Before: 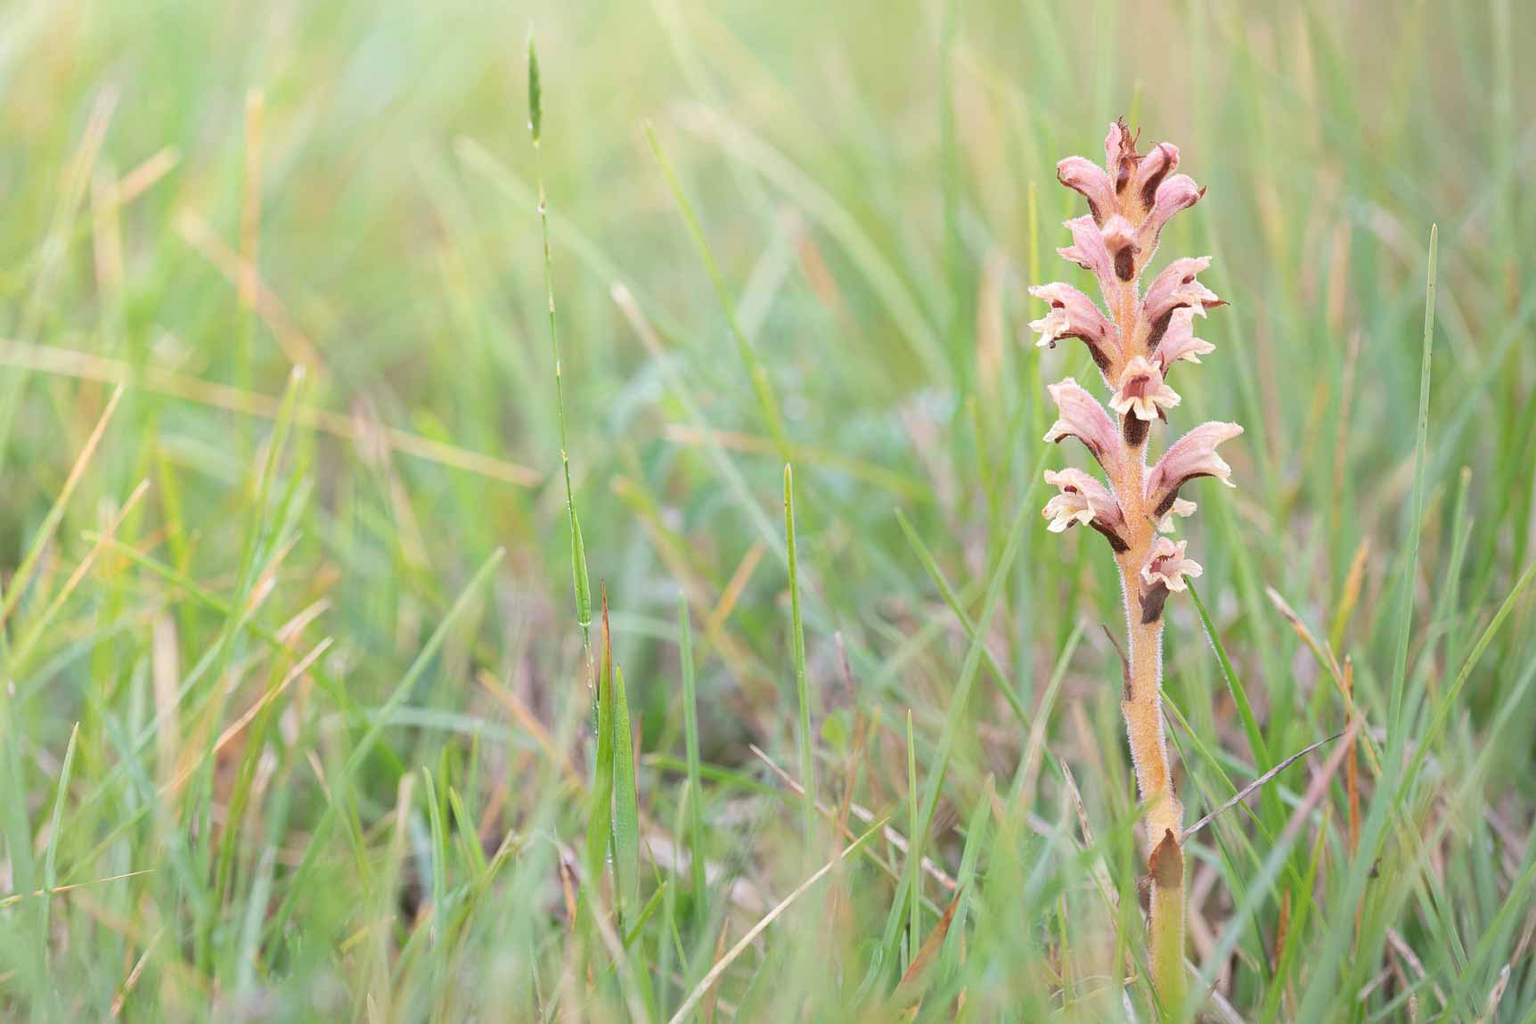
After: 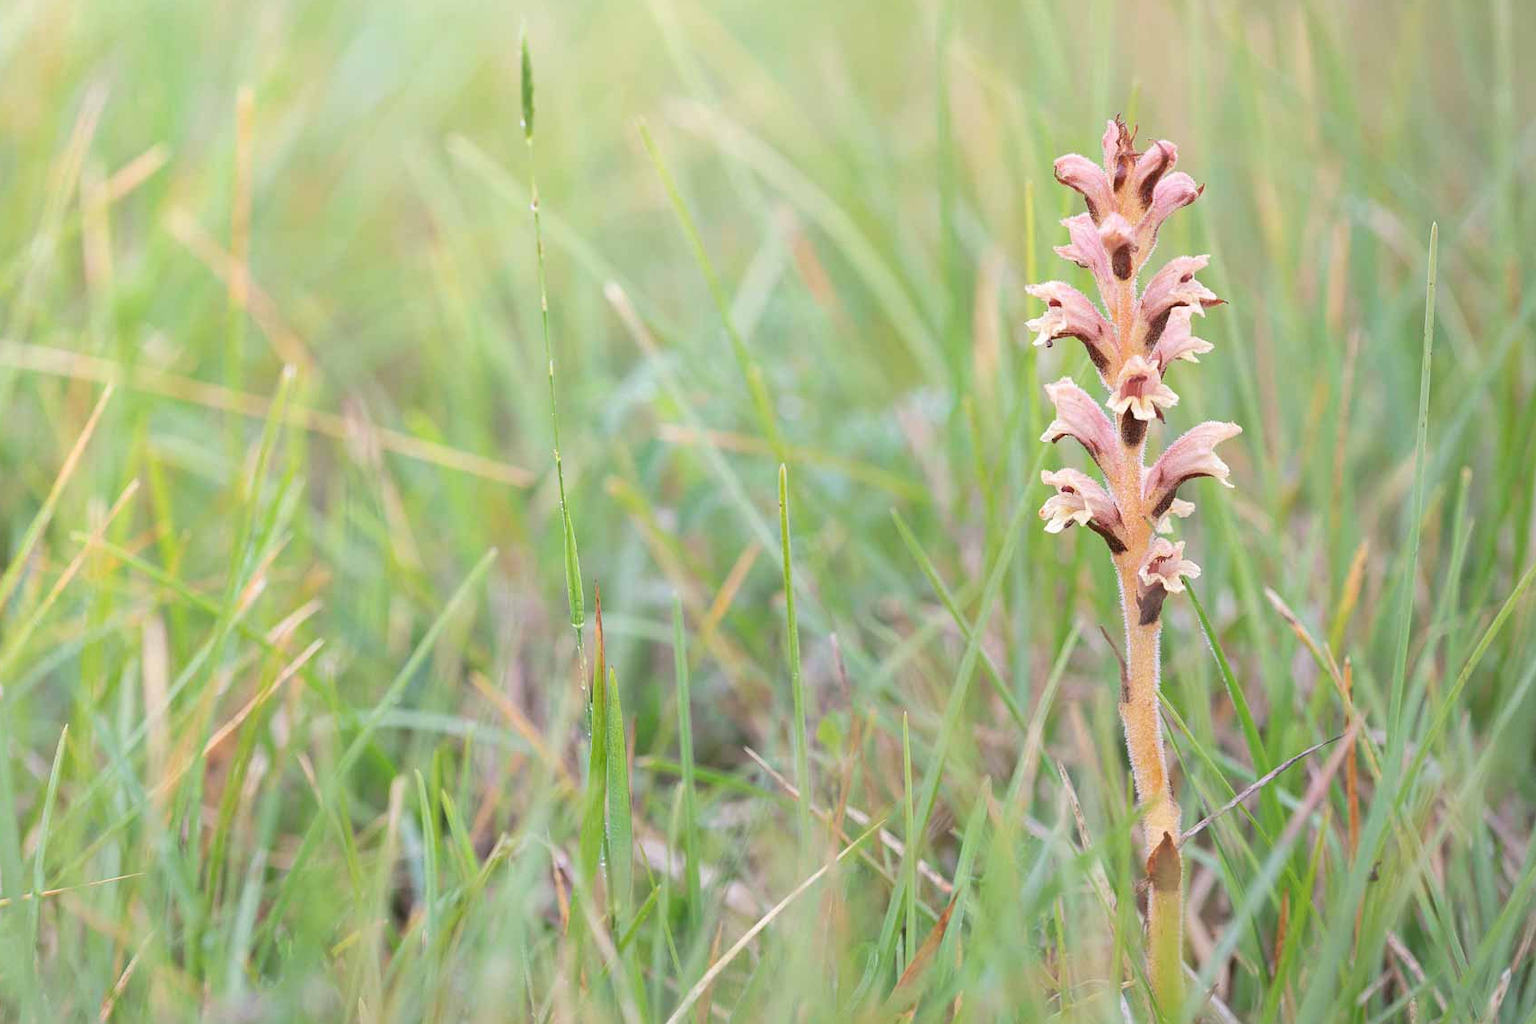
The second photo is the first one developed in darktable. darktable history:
crop and rotate: left 0.808%, top 0.369%, bottom 0.403%
